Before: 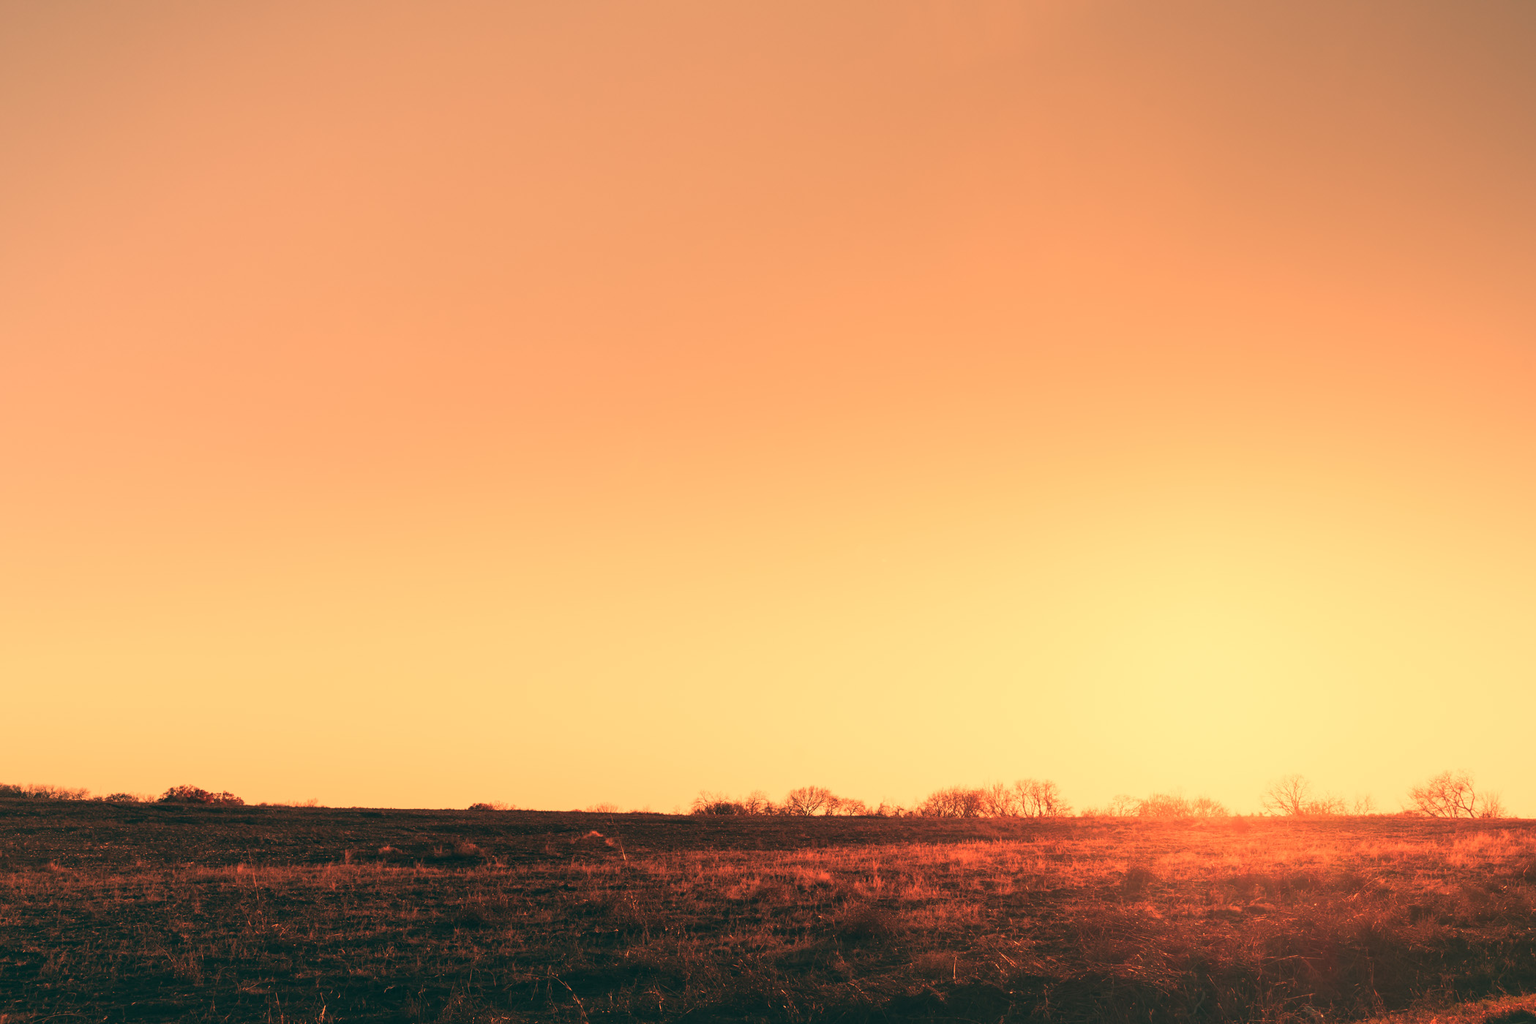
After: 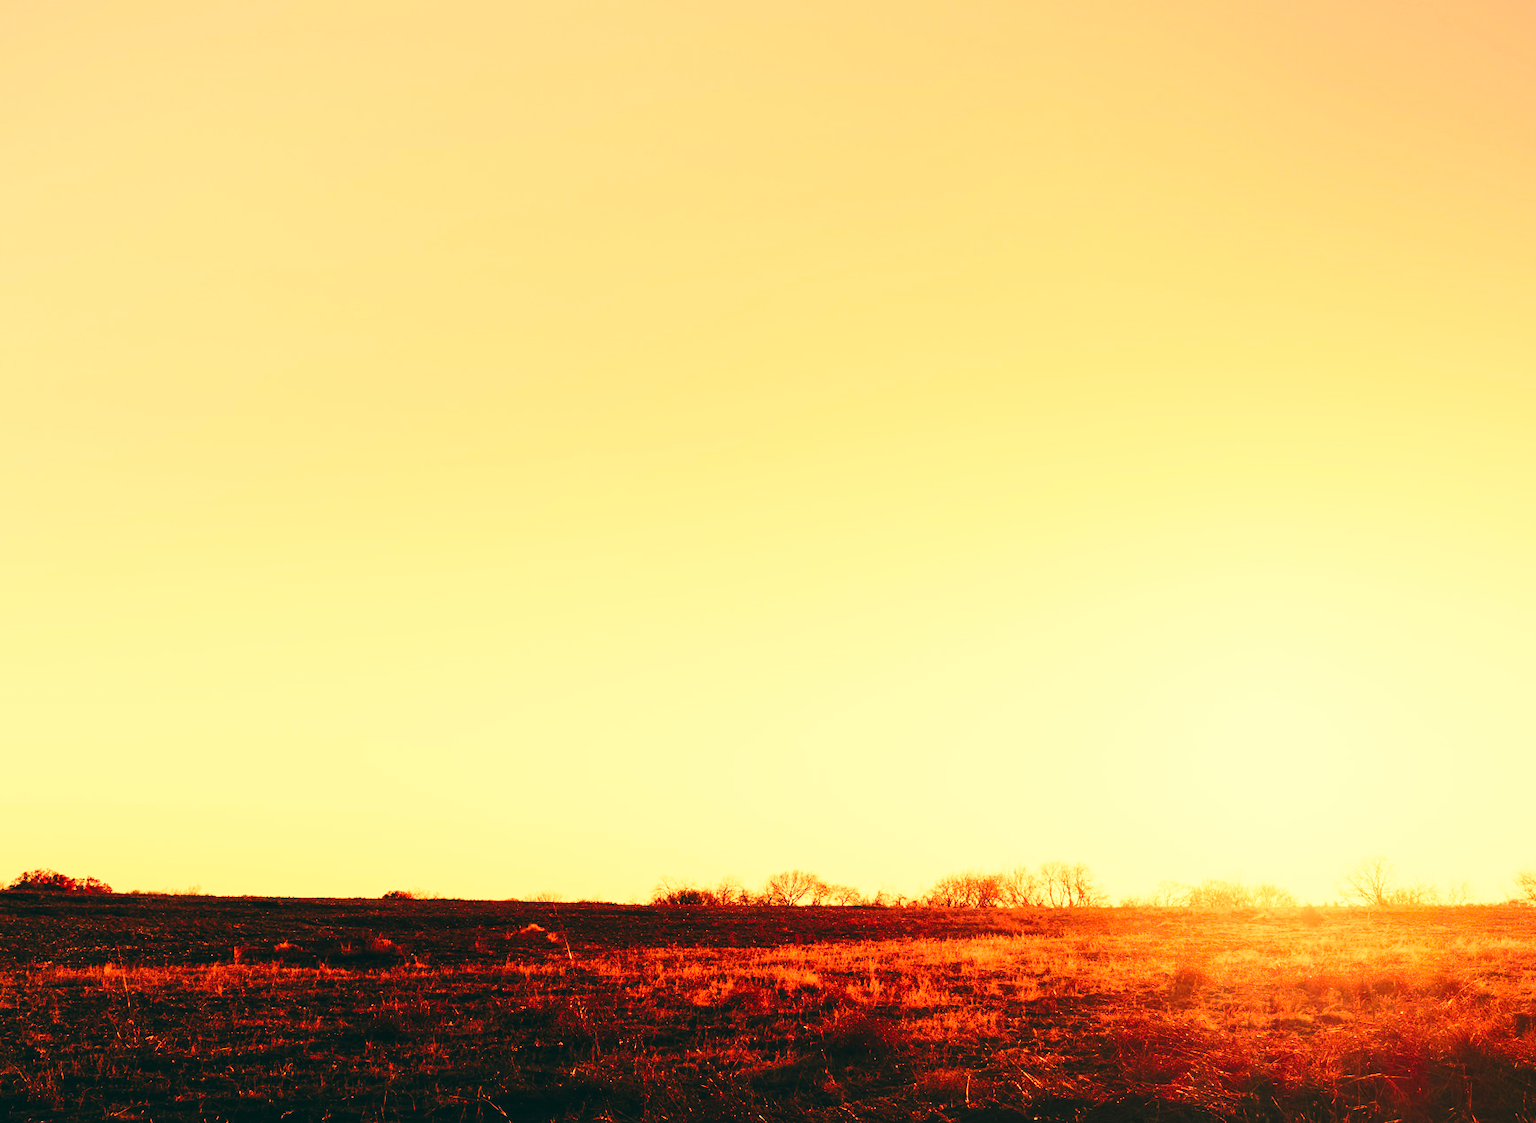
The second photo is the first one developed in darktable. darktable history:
base curve: curves: ch0 [(0, 0) (0.04, 0.03) (0.133, 0.232) (0.448, 0.748) (0.843, 0.968) (1, 1)], preserve colors none
contrast brightness saturation: contrast 0.233, brightness 0.114, saturation 0.289
crop: left 9.835%, top 6.258%, right 7.062%, bottom 2.543%
